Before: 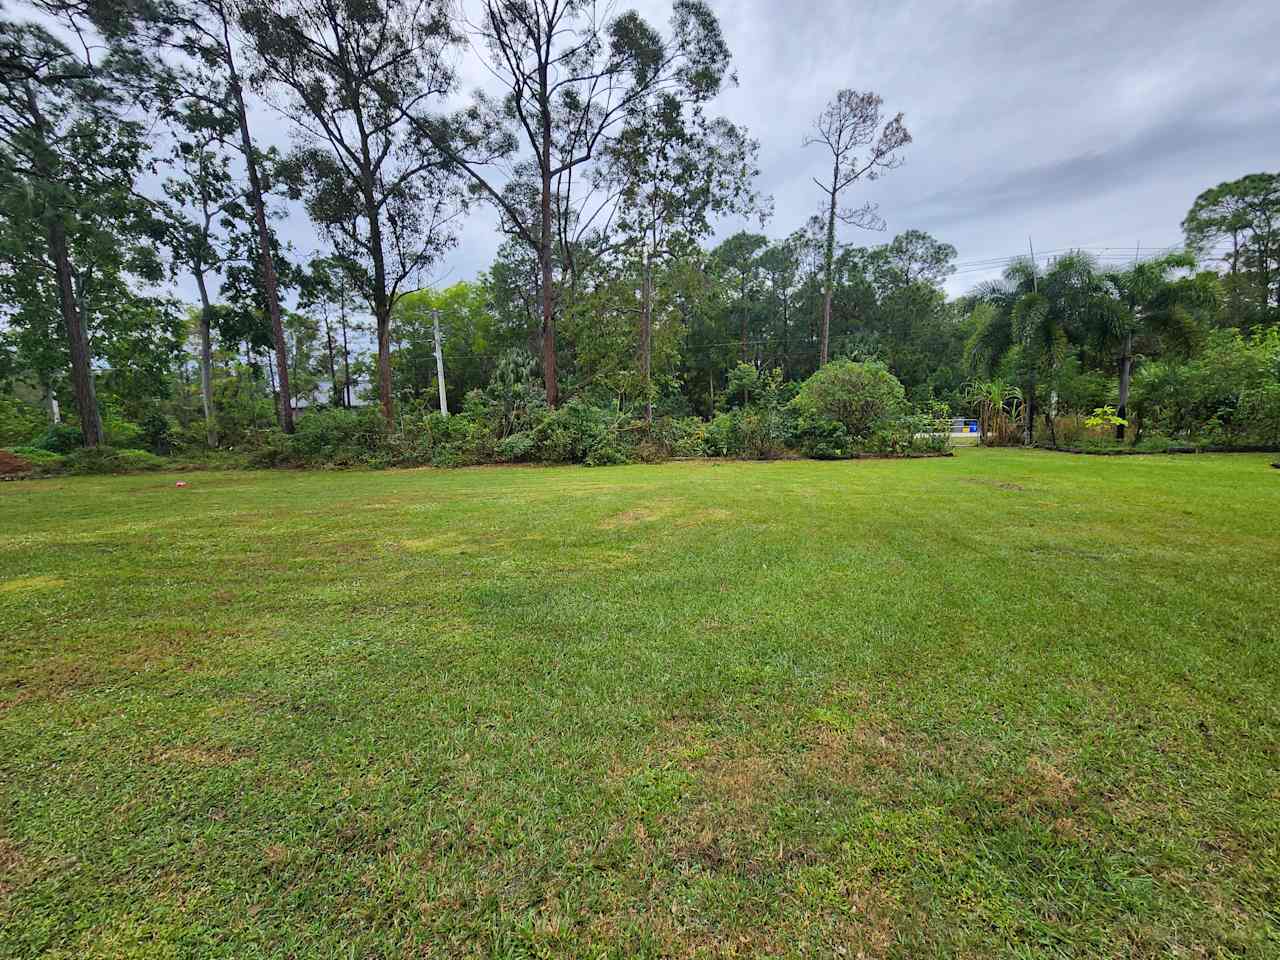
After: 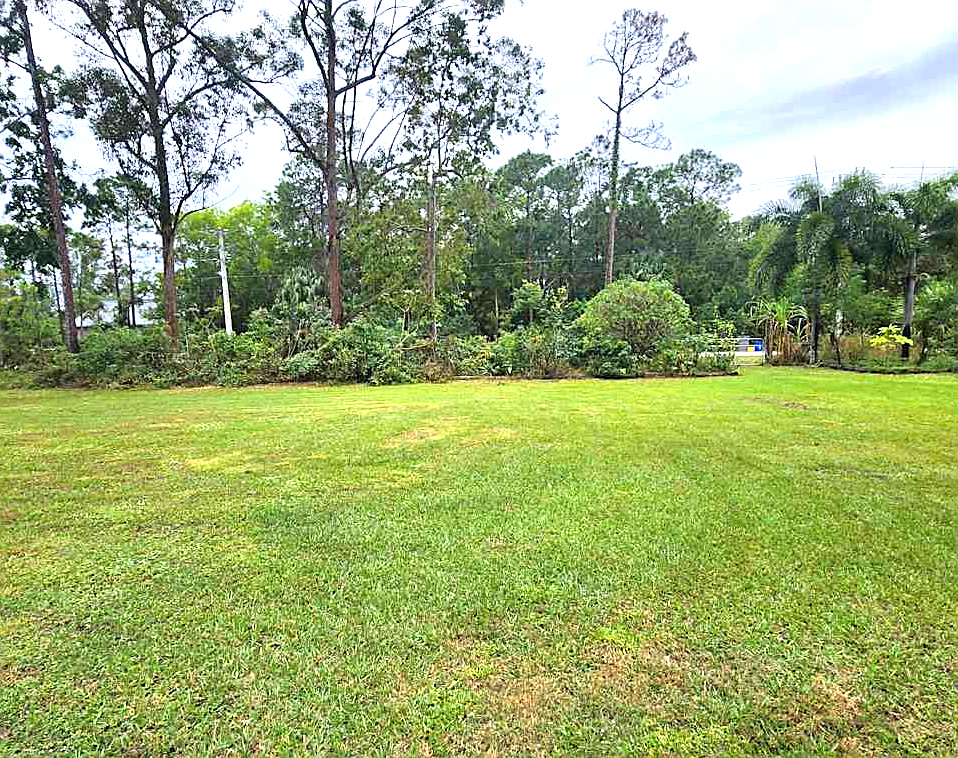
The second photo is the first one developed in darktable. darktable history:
crop: left 16.798%, top 8.487%, right 8.345%, bottom 12.462%
sharpen: on, module defaults
exposure: black level correction 0, exposure 1 EV, compensate exposure bias true, compensate highlight preservation false
